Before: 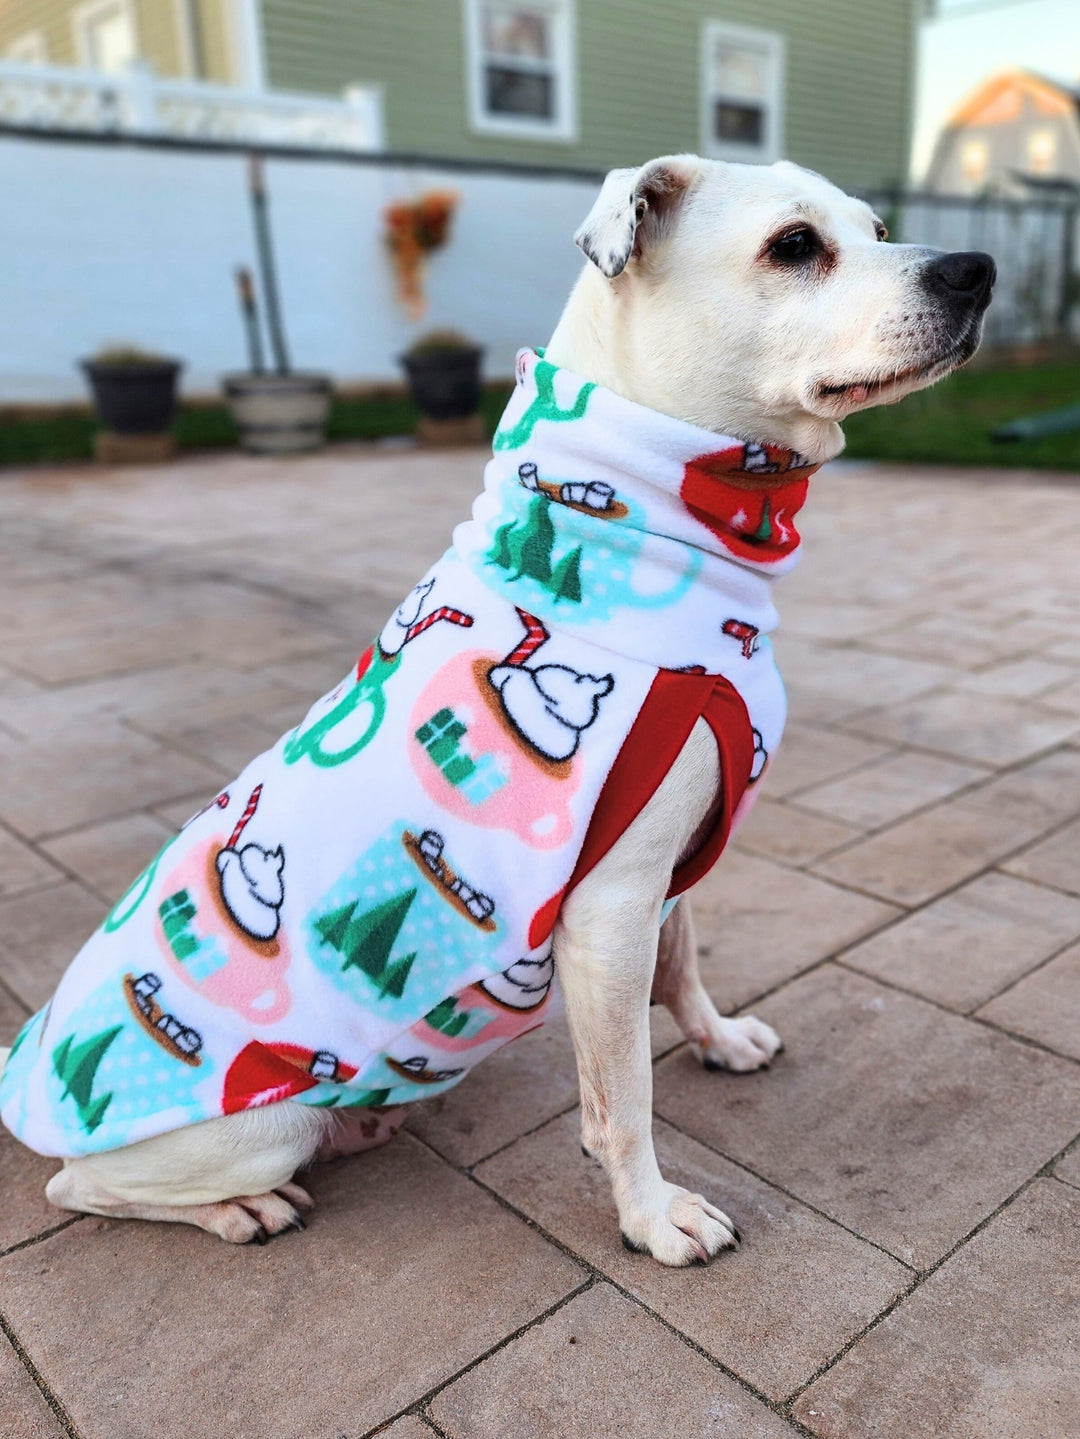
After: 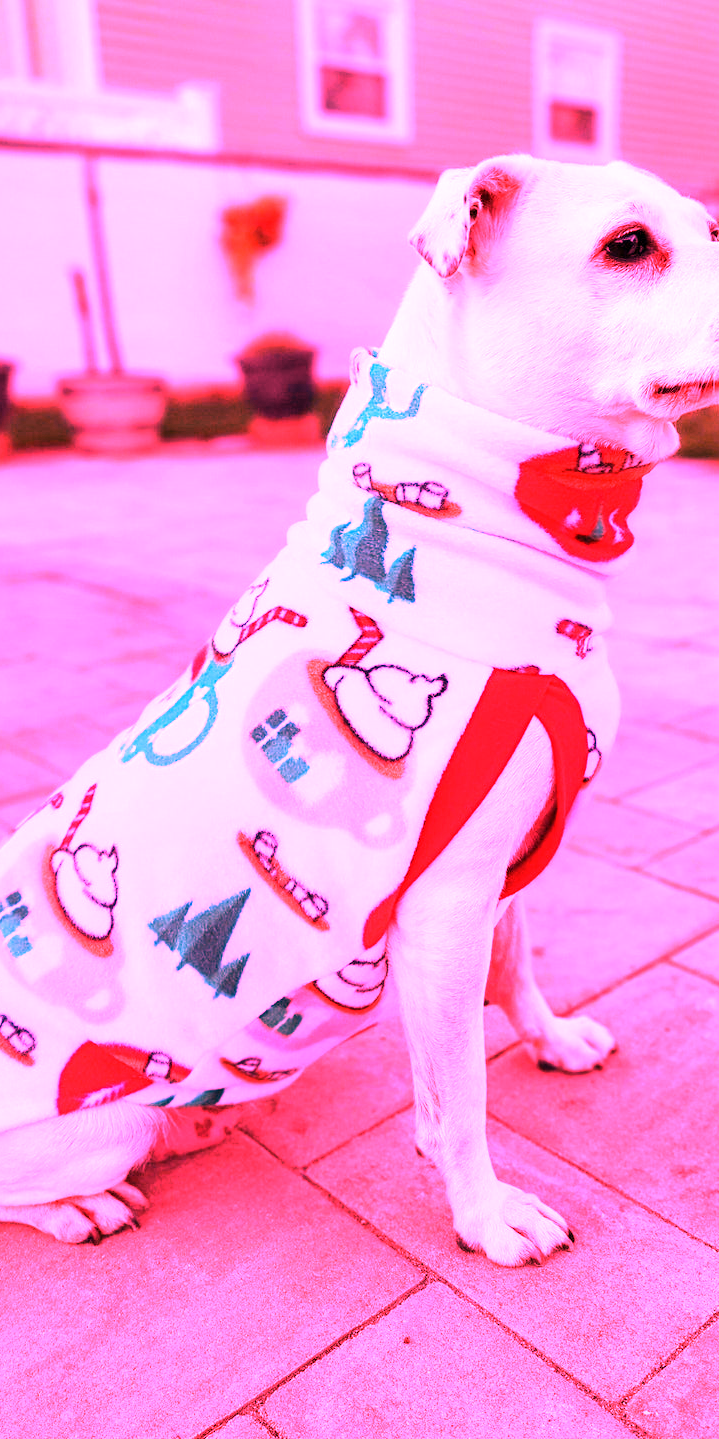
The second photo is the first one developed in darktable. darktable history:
crop: left 15.419%, right 17.914%
white balance: red 4.26, blue 1.802
